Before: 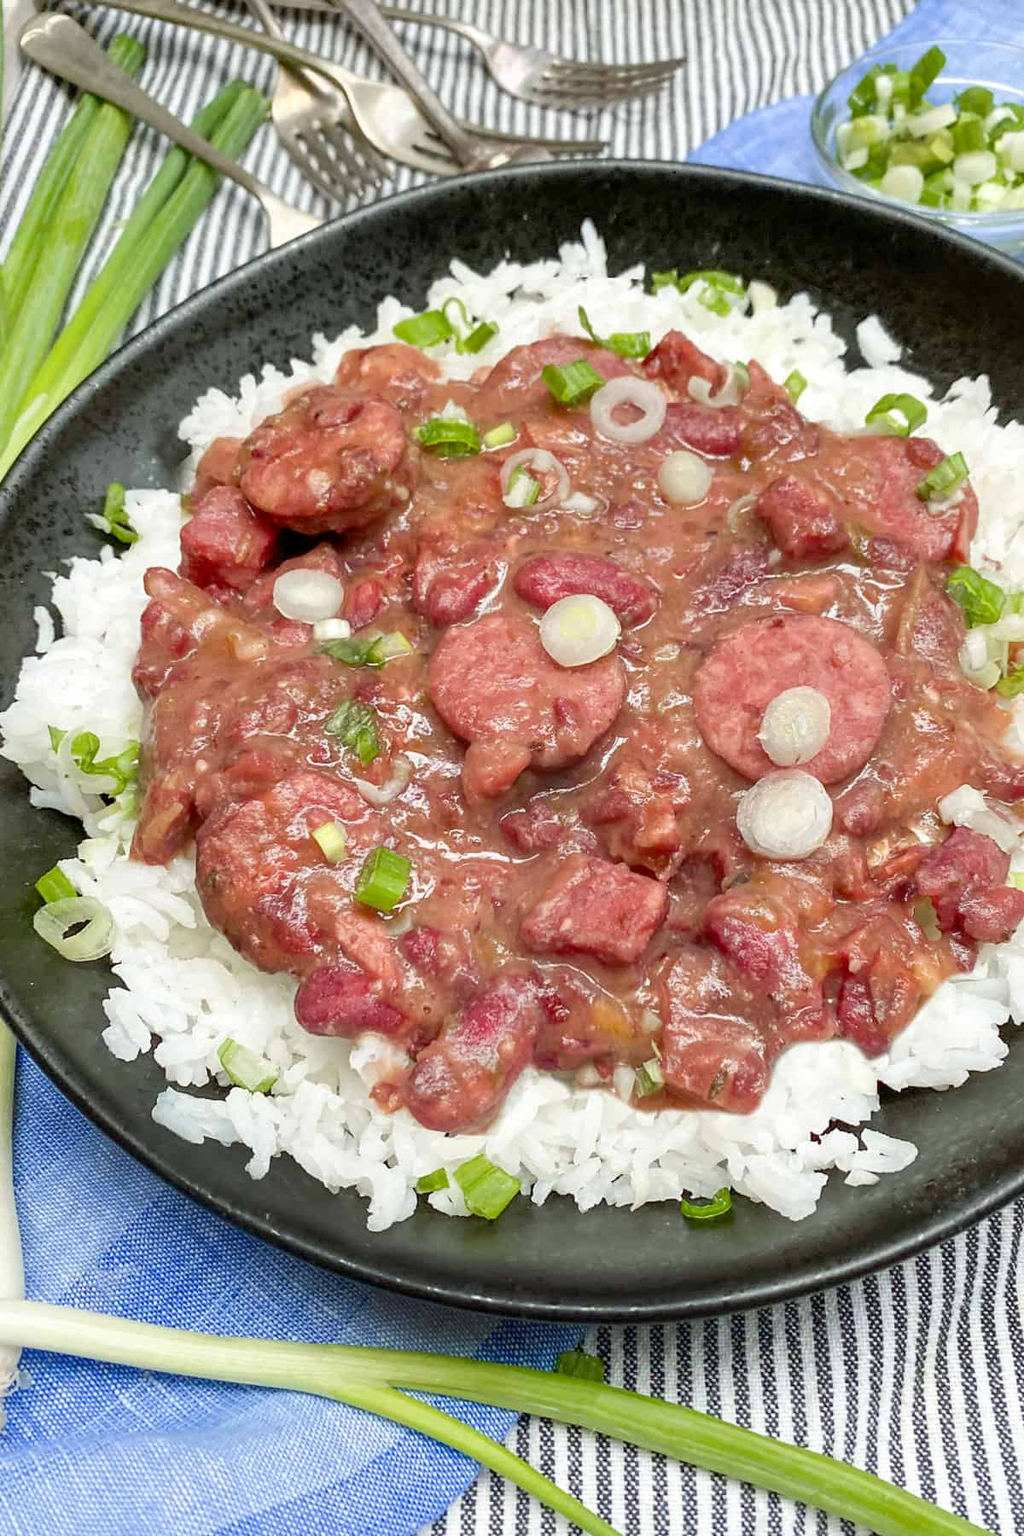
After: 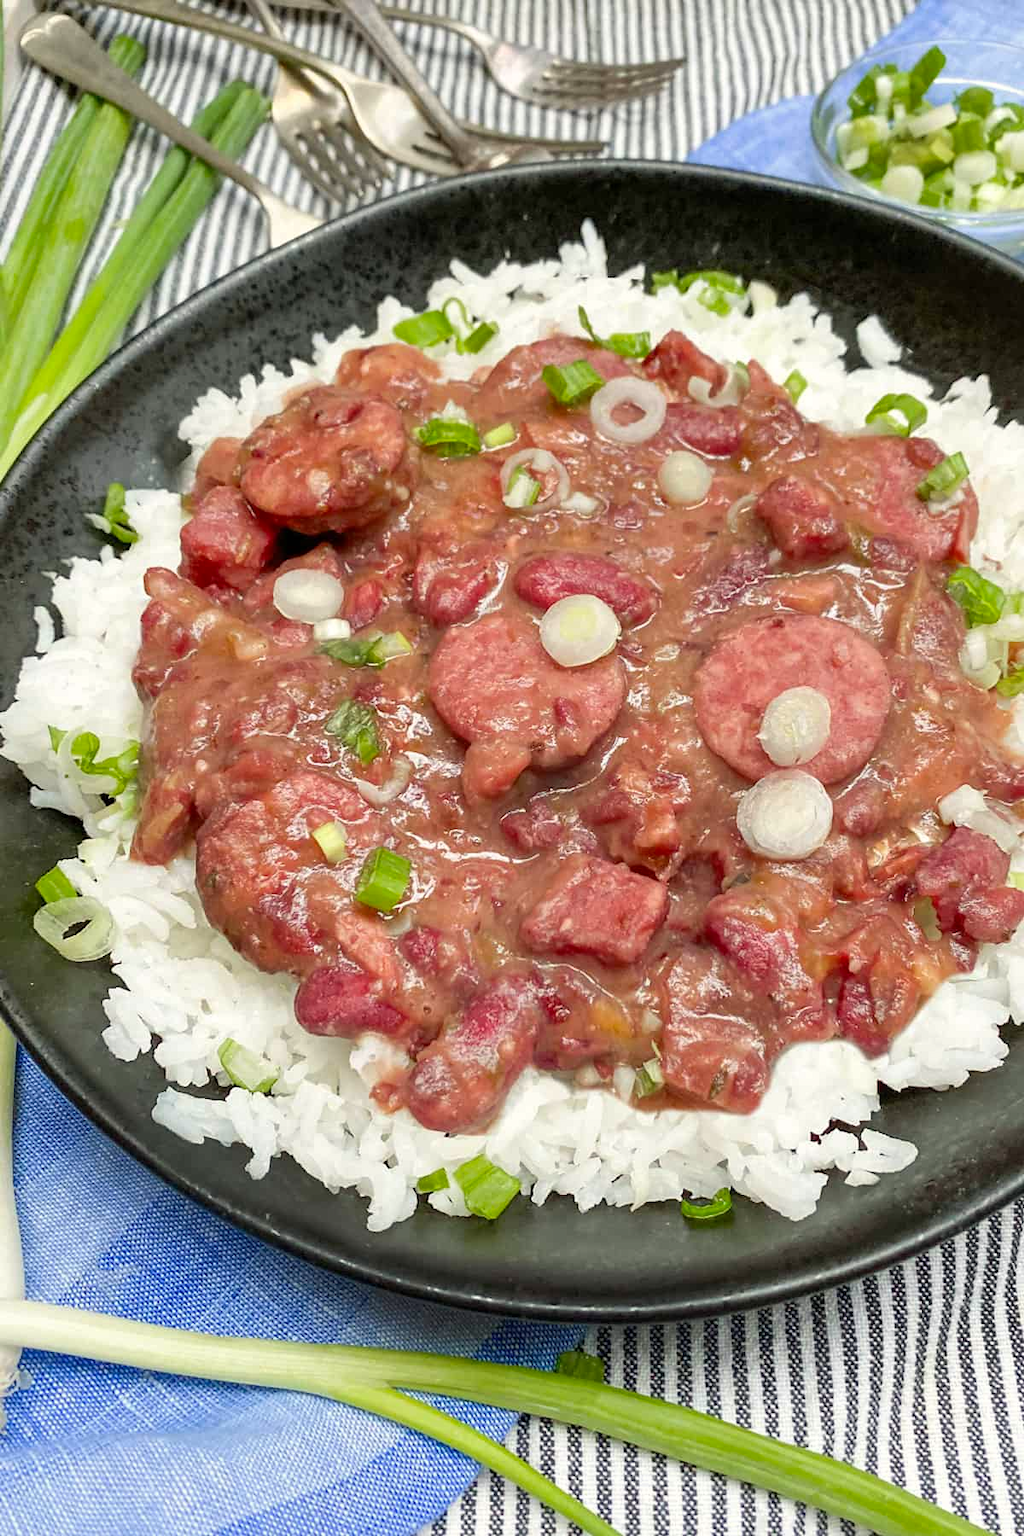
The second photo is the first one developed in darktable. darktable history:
color correction: highlights b* 3
vibrance: on, module defaults
